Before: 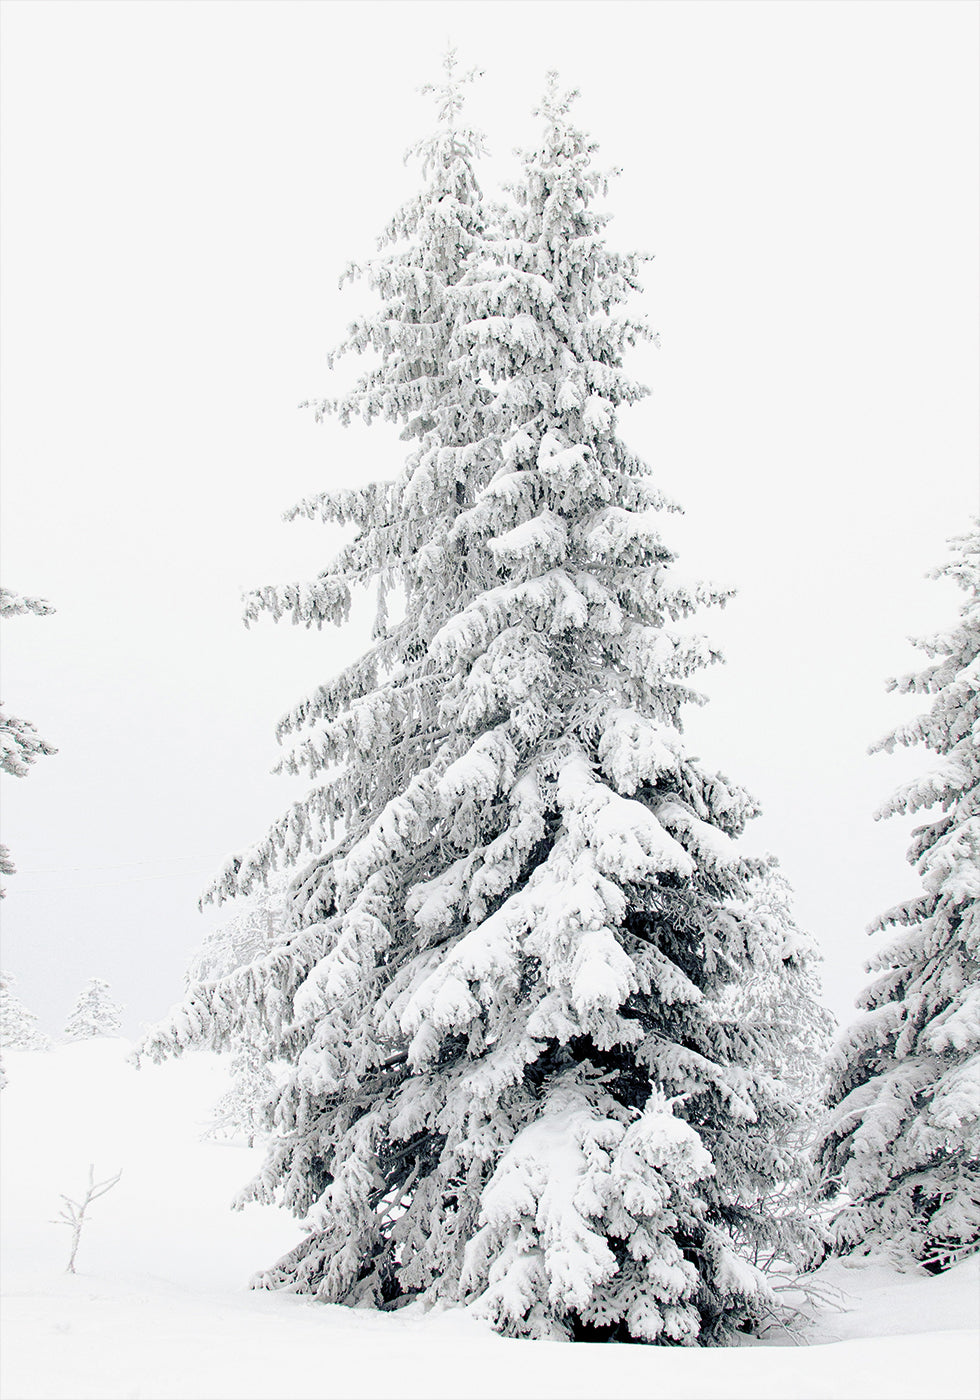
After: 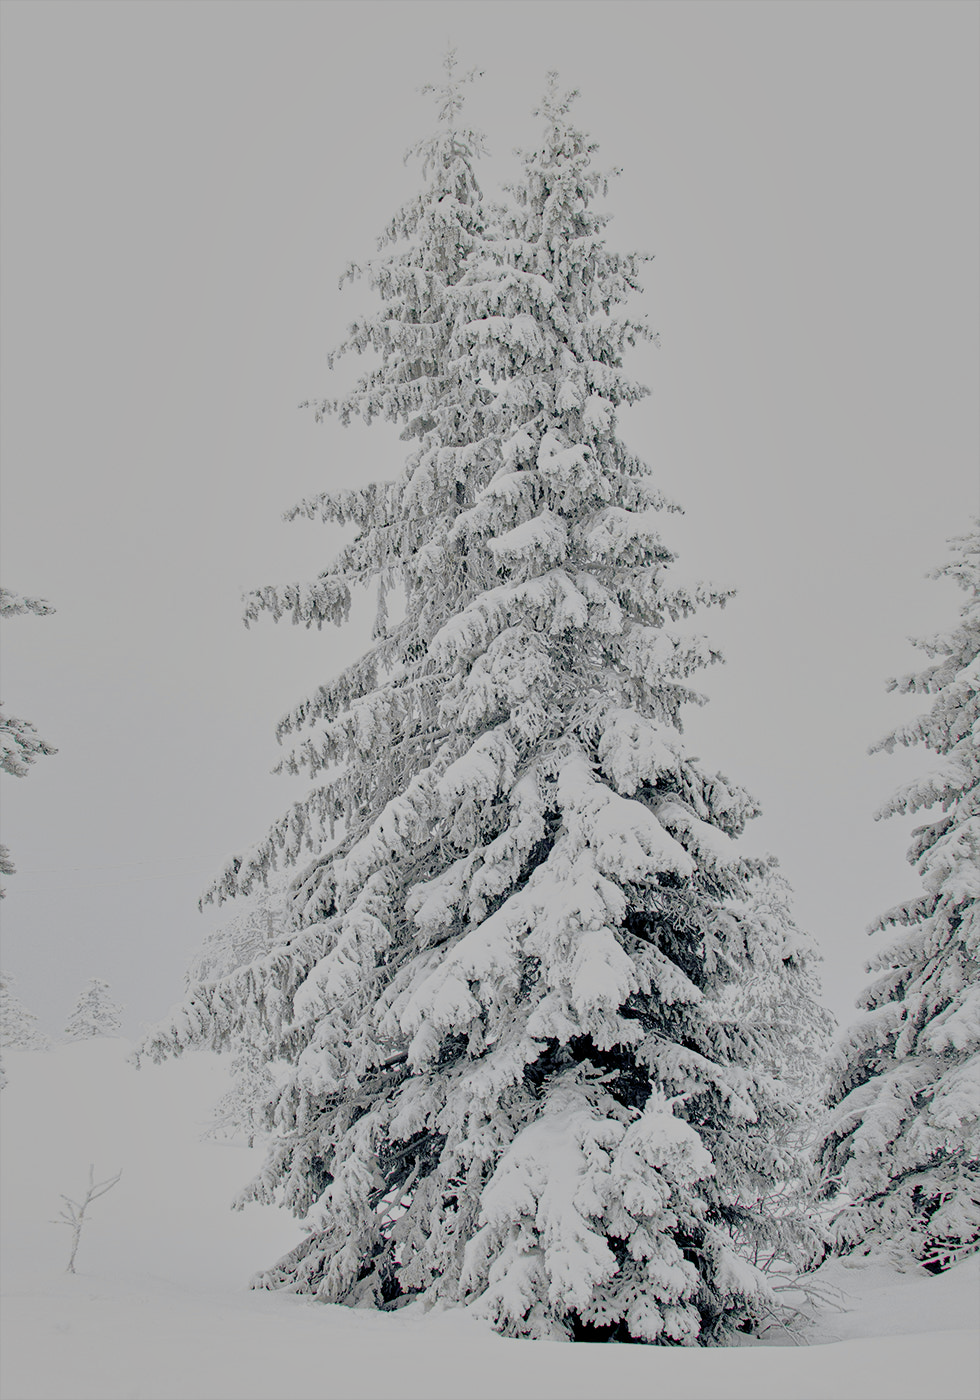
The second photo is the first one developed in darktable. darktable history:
shadows and highlights: on, module defaults
tone curve: curves: ch0 [(0.003, 0) (0.066, 0.031) (0.163, 0.112) (0.264, 0.238) (0.395, 0.421) (0.517, 0.56) (0.684, 0.734) (0.791, 0.814) (1, 1)]; ch1 [(0, 0) (0.164, 0.115) (0.337, 0.332) (0.39, 0.398) (0.464, 0.461) (0.501, 0.5) (0.507, 0.5) (0.534, 0.532) (0.577, 0.59) (0.652, 0.681) (0.733, 0.749) (0.811, 0.796) (1, 1)]; ch2 [(0, 0) (0.337, 0.382) (0.464, 0.476) (0.501, 0.502) (0.527, 0.54) (0.551, 0.565) (0.6, 0.59) (0.687, 0.675) (1, 1)], color space Lab, independent channels, preserve colors none
tone equalizer: -8 EV -0.002 EV, -7 EV 0.005 EV, -6 EV -0.008 EV, -5 EV 0.007 EV, -4 EV -0.042 EV, -3 EV -0.233 EV, -2 EV -0.662 EV, -1 EV -0.983 EV, +0 EV -0.969 EV, smoothing diameter 2%, edges refinement/feathering 20, mask exposure compensation -1.57 EV, filter diffusion 5
